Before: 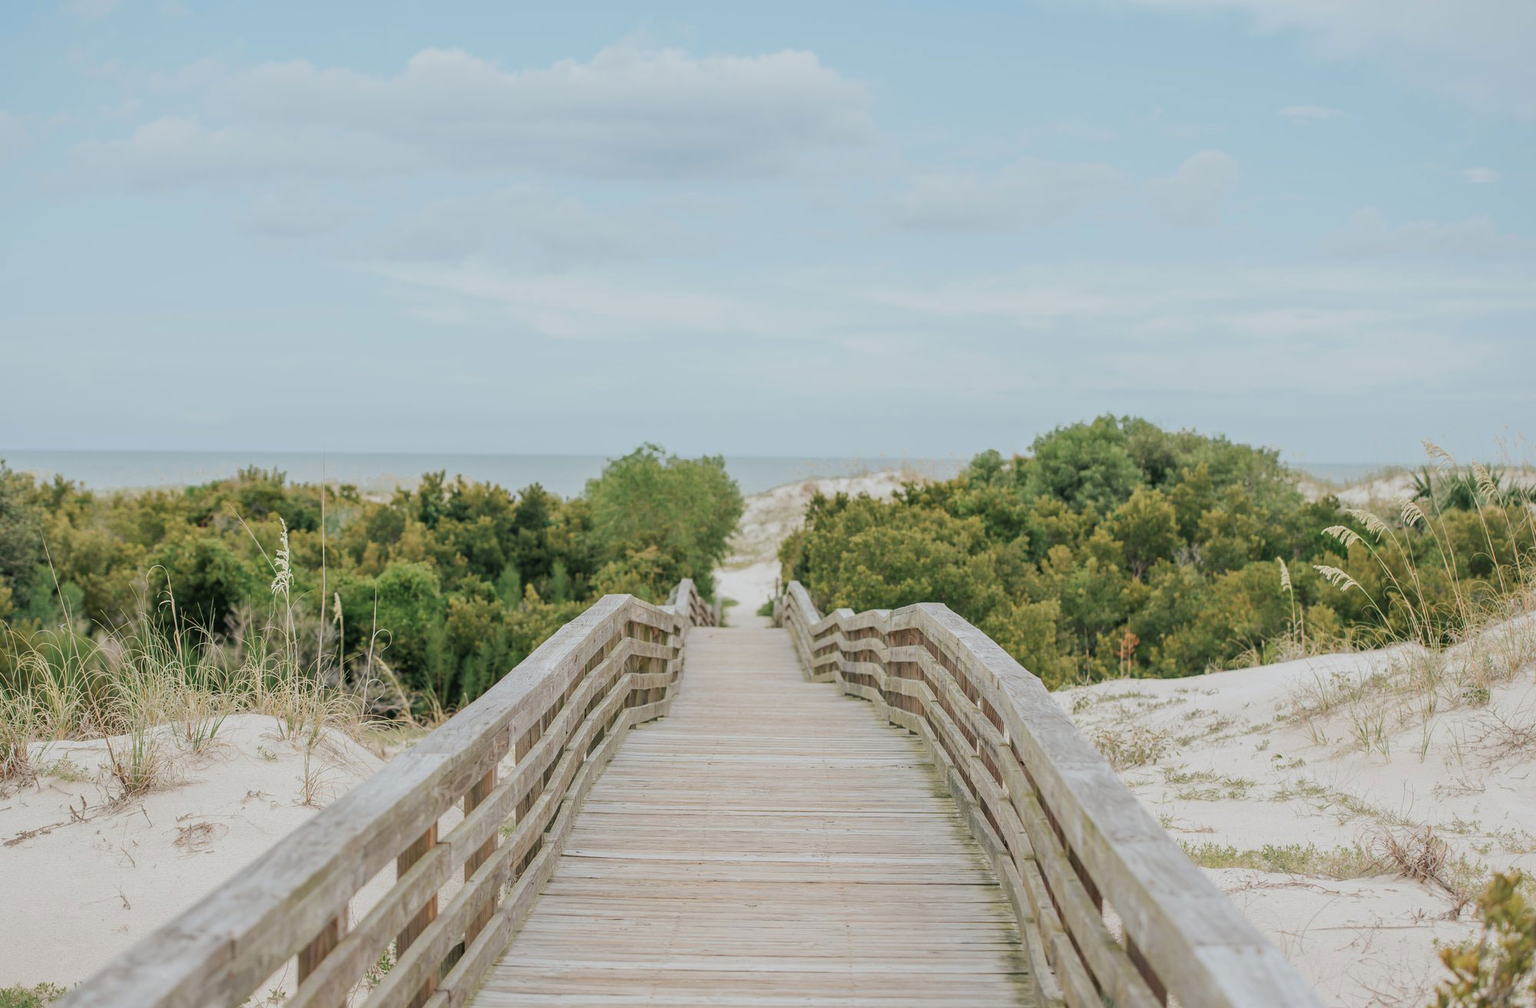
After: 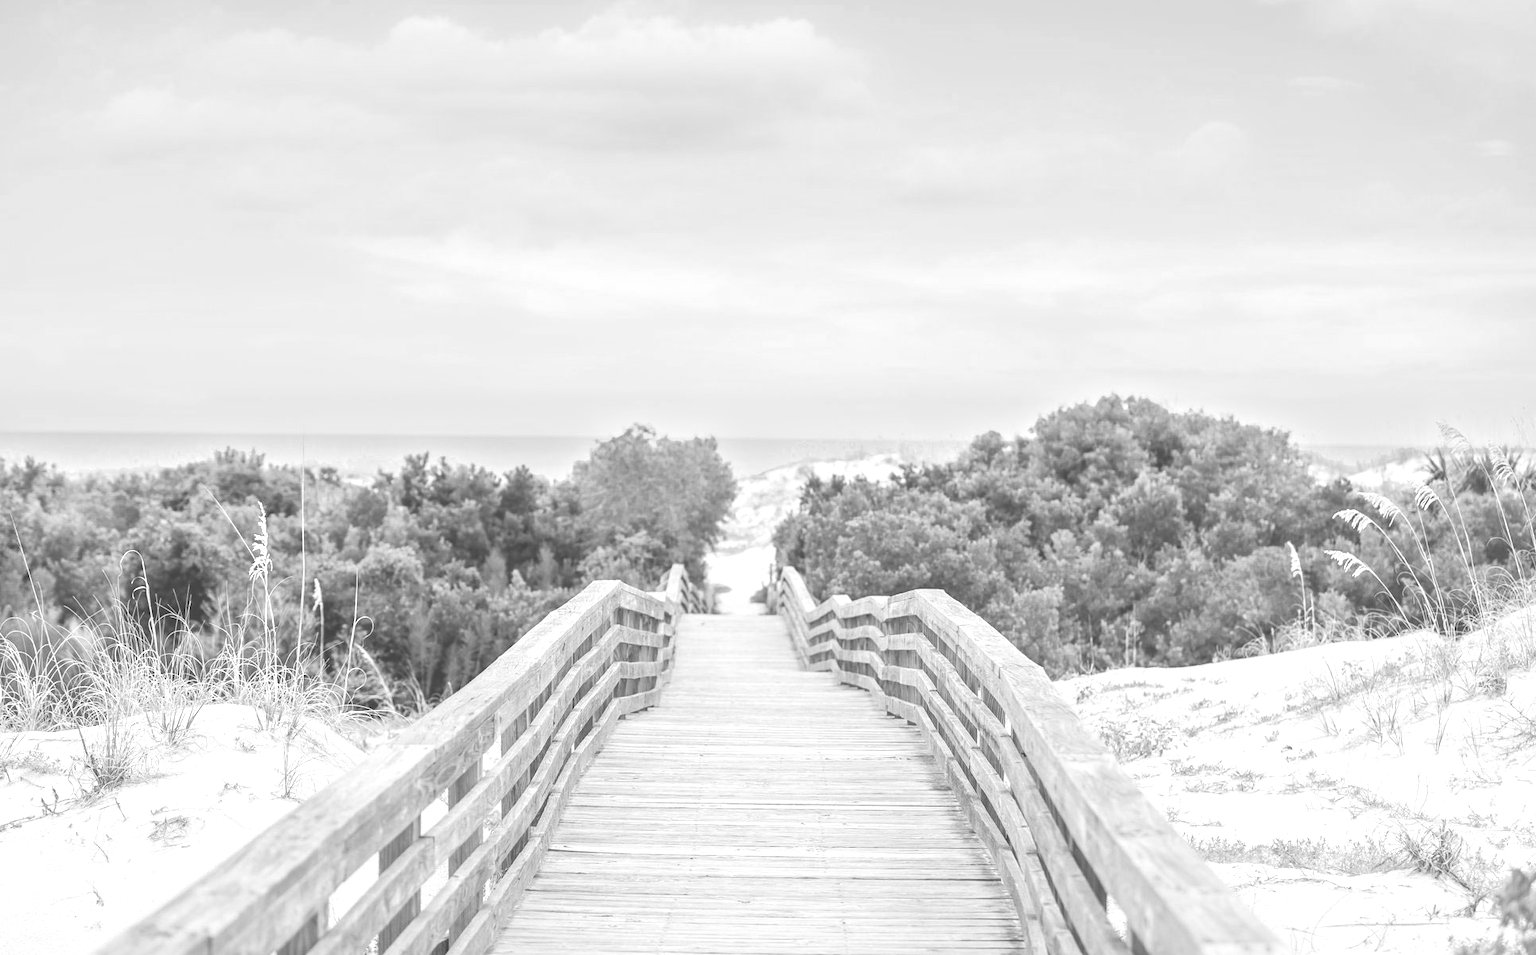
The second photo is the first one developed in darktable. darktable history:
monochrome: a 26.22, b 42.67, size 0.8
color correction: highlights a* 4.02, highlights b* 4.98, shadows a* -7.55, shadows b* 4.98
white balance: red 0.926, green 1.003, blue 1.133
crop: left 1.964%, top 3.251%, right 1.122%, bottom 4.933%
exposure: black level correction -0.023, exposure 1.397 EV, compensate highlight preservation false
